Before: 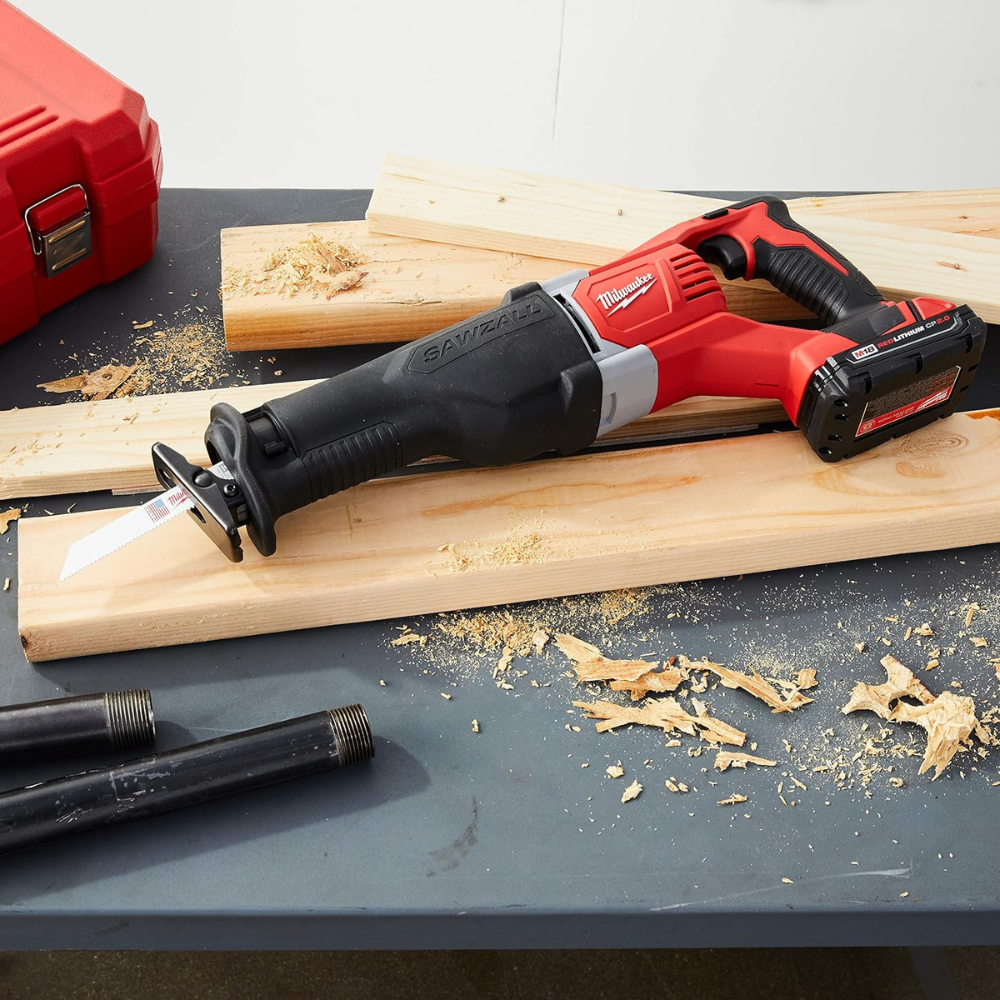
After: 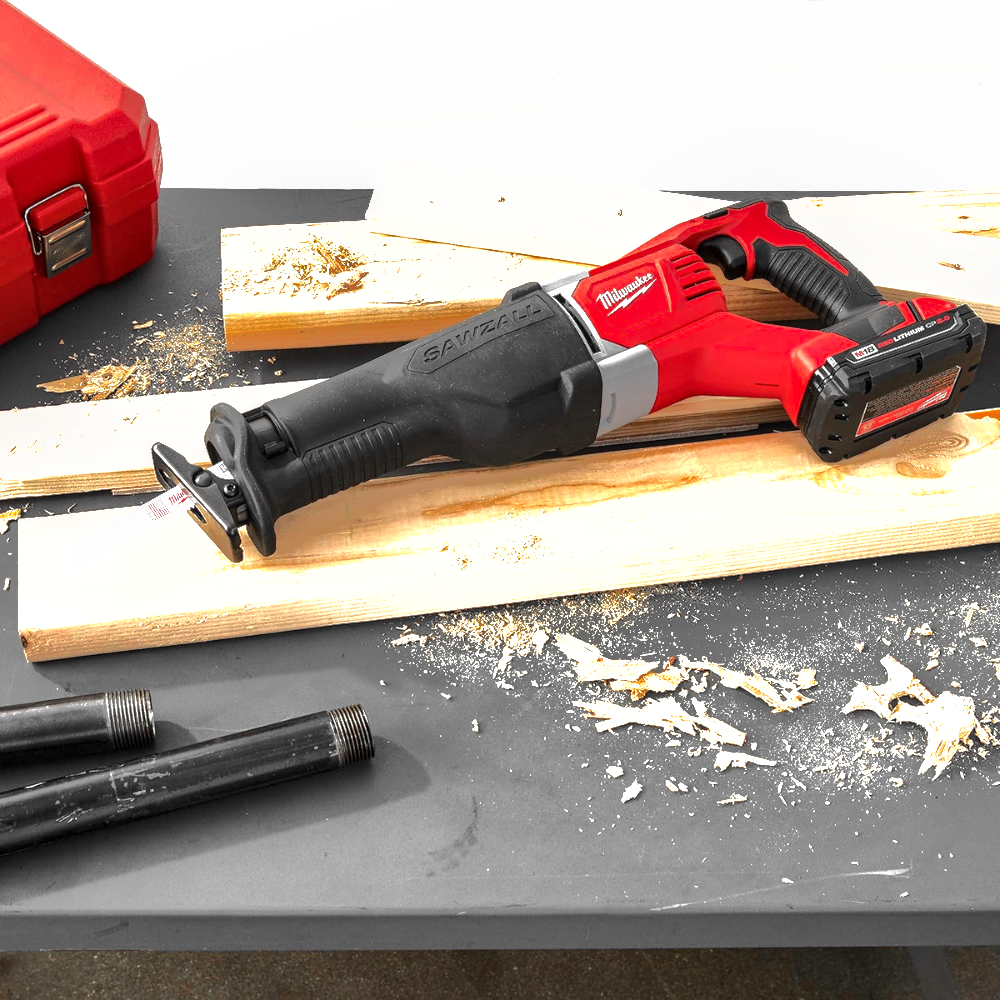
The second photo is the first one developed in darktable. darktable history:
local contrast: on, module defaults
exposure: black level correction 0, exposure 1.2 EV, compensate exposure bias true, compensate highlight preservation false
shadows and highlights: shadows -19.91, highlights -73.15
color zones: curves: ch0 [(0, 0.447) (0.184, 0.543) (0.323, 0.476) (0.429, 0.445) (0.571, 0.443) (0.714, 0.451) (0.857, 0.452) (1, 0.447)]; ch1 [(0, 0.464) (0.176, 0.46) (0.287, 0.177) (0.429, 0.002) (0.571, 0) (0.714, 0) (0.857, 0) (1, 0.464)], mix 20%
graduated density: on, module defaults
